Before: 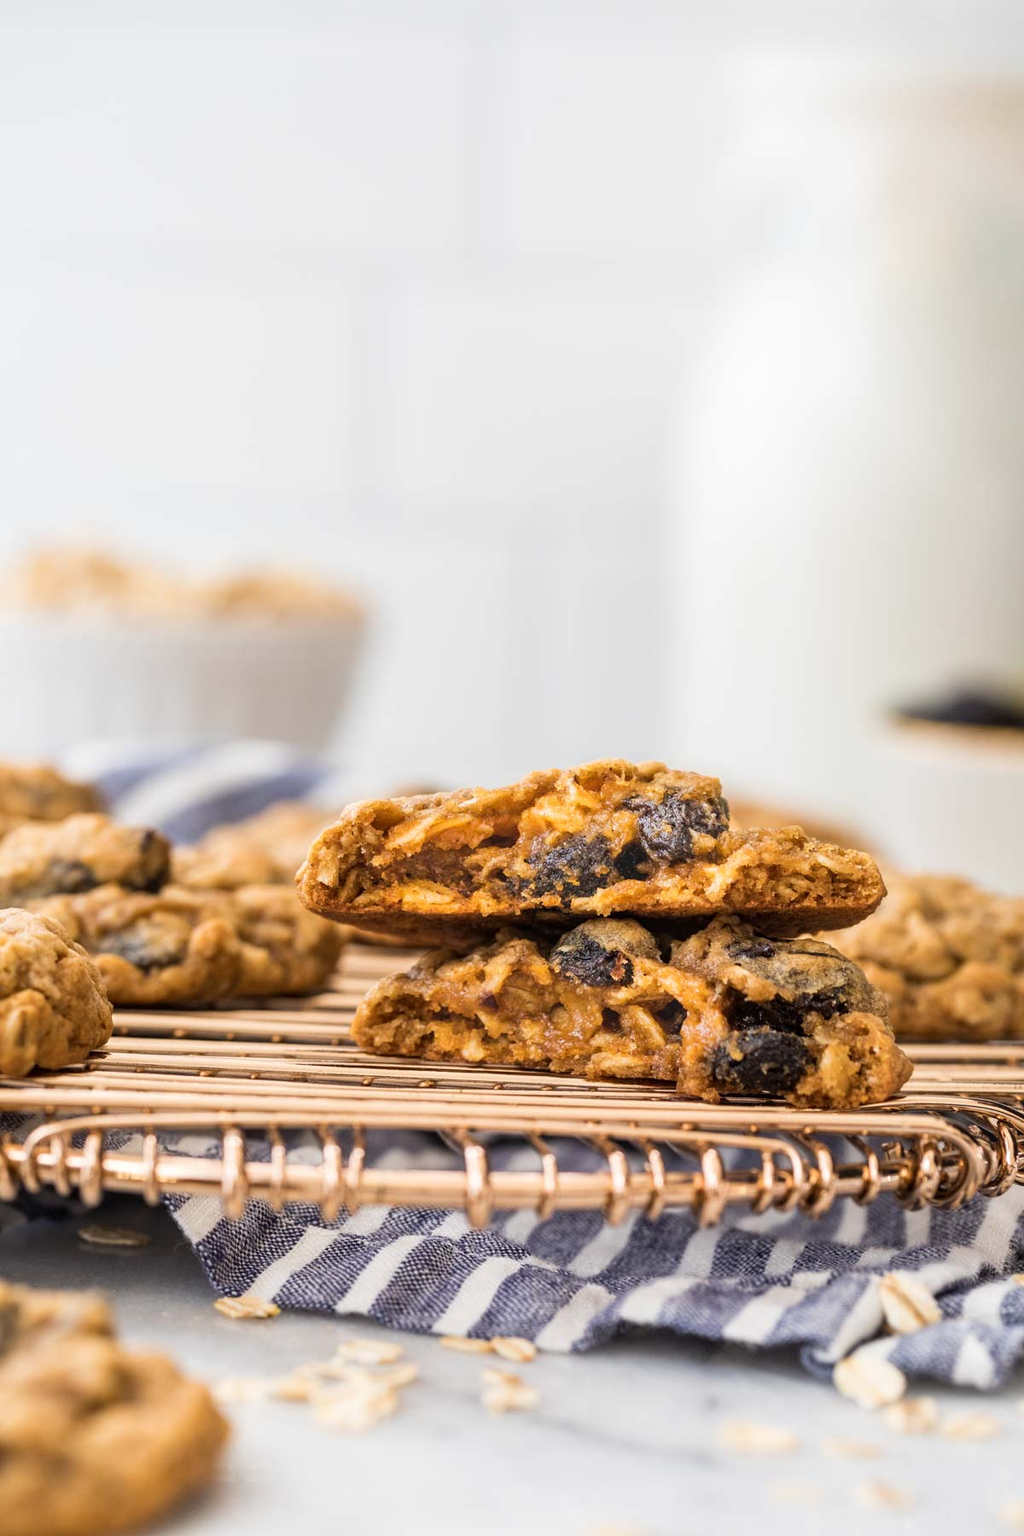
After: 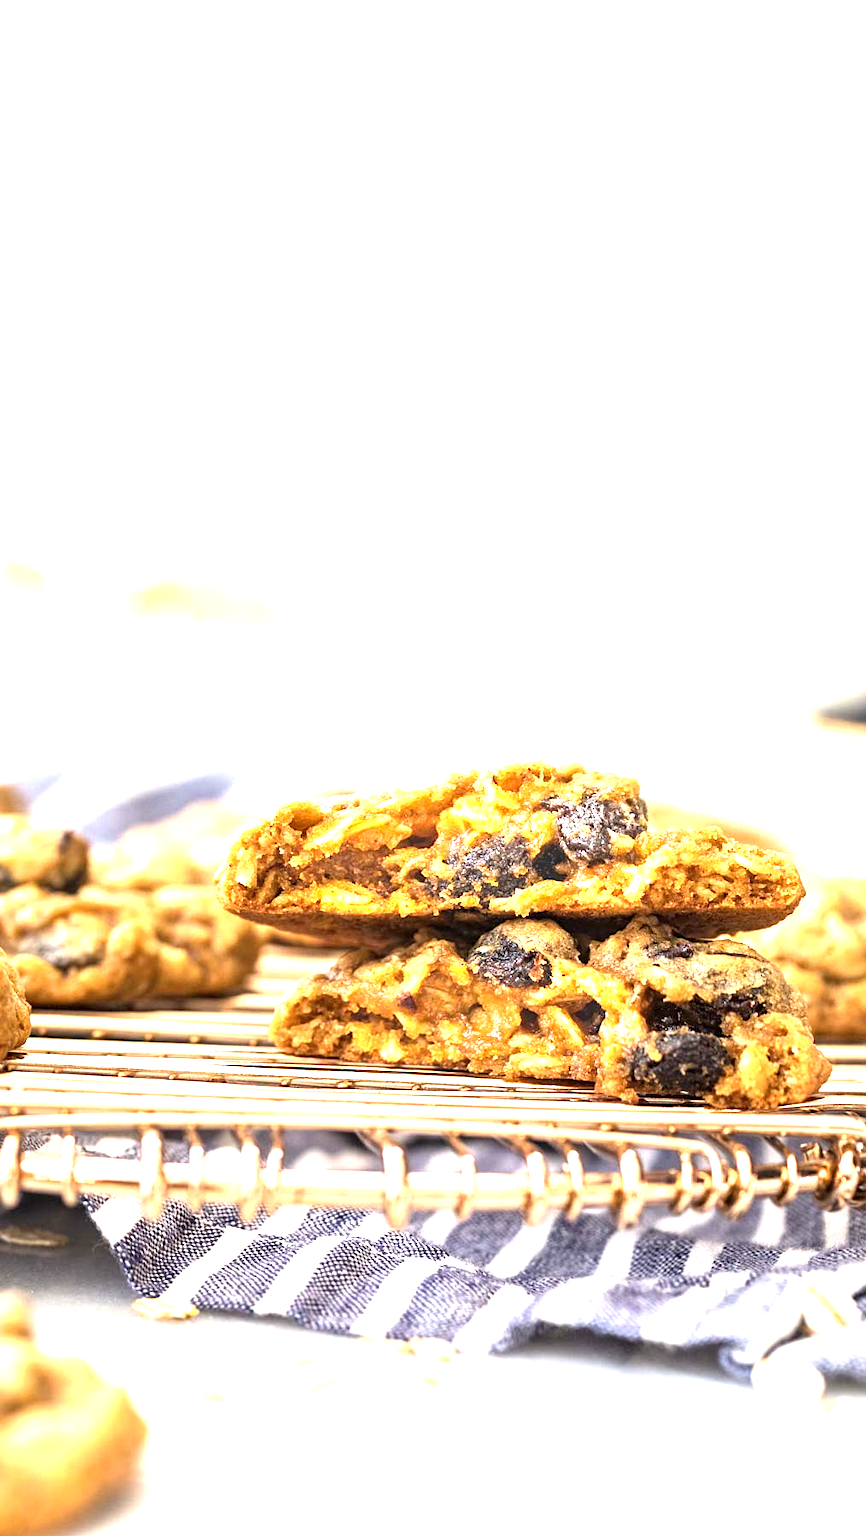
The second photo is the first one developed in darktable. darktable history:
crop: left 8.021%, right 7.372%
sharpen: amount 0.205
exposure: black level correction 0, exposure 1.498 EV, compensate highlight preservation false
